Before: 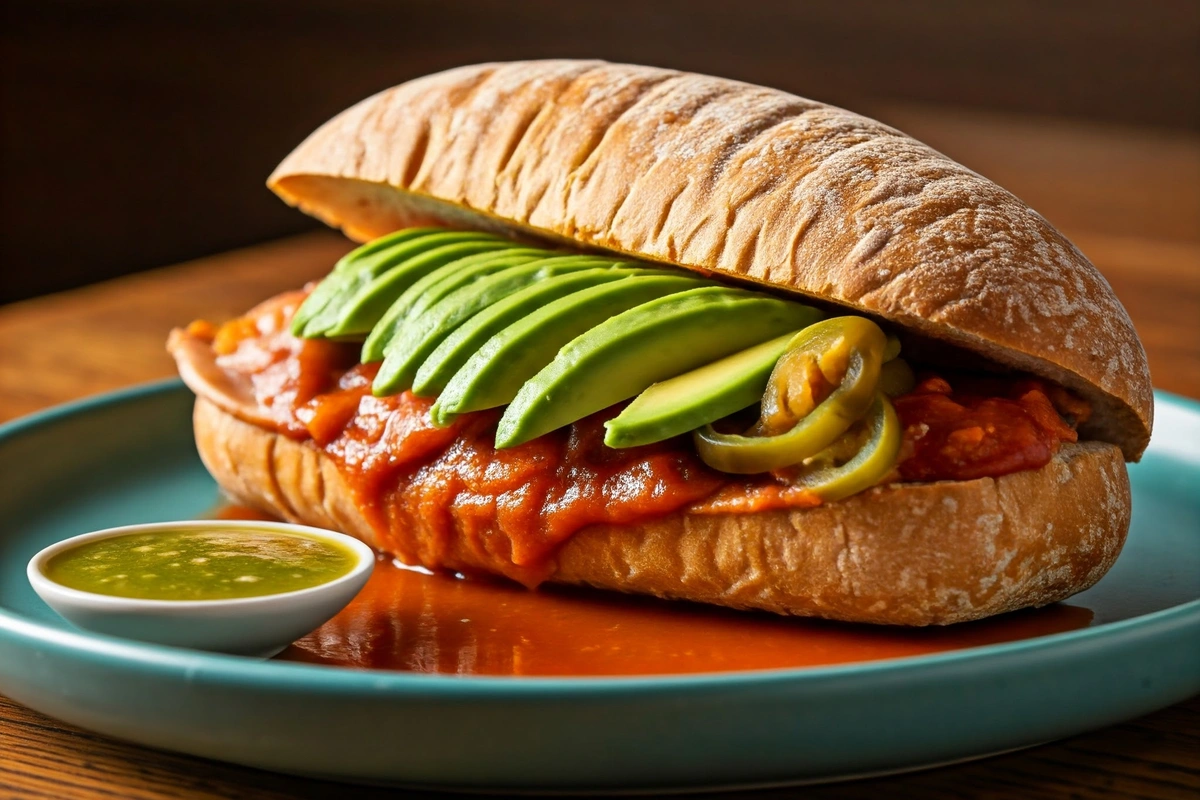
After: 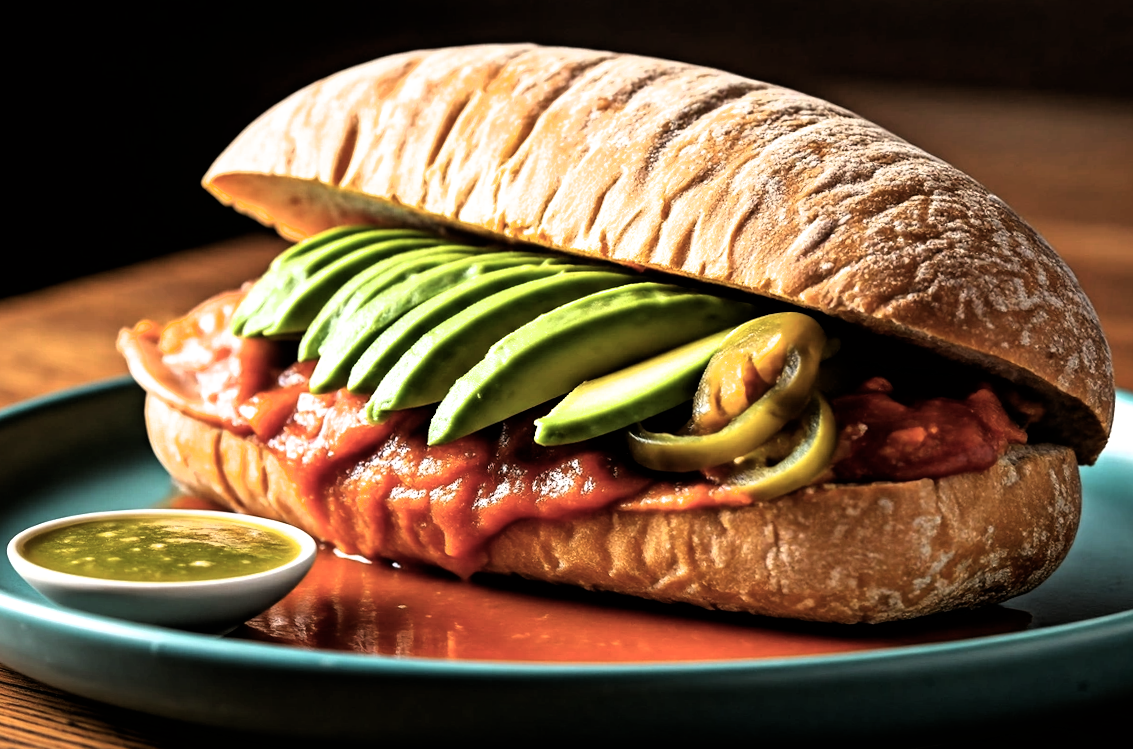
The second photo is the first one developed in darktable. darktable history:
rotate and perspective: rotation 0.062°, lens shift (vertical) 0.115, lens shift (horizontal) -0.133, crop left 0.047, crop right 0.94, crop top 0.061, crop bottom 0.94
filmic rgb: black relative exposure -8.2 EV, white relative exposure 2.2 EV, threshold 3 EV, hardness 7.11, latitude 85.74%, contrast 1.696, highlights saturation mix -4%, shadows ↔ highlights balance -2.69%, color science v5 (2021), contrast in shadows safe, contrast in highlights safe, enable highlight reconstruction true
